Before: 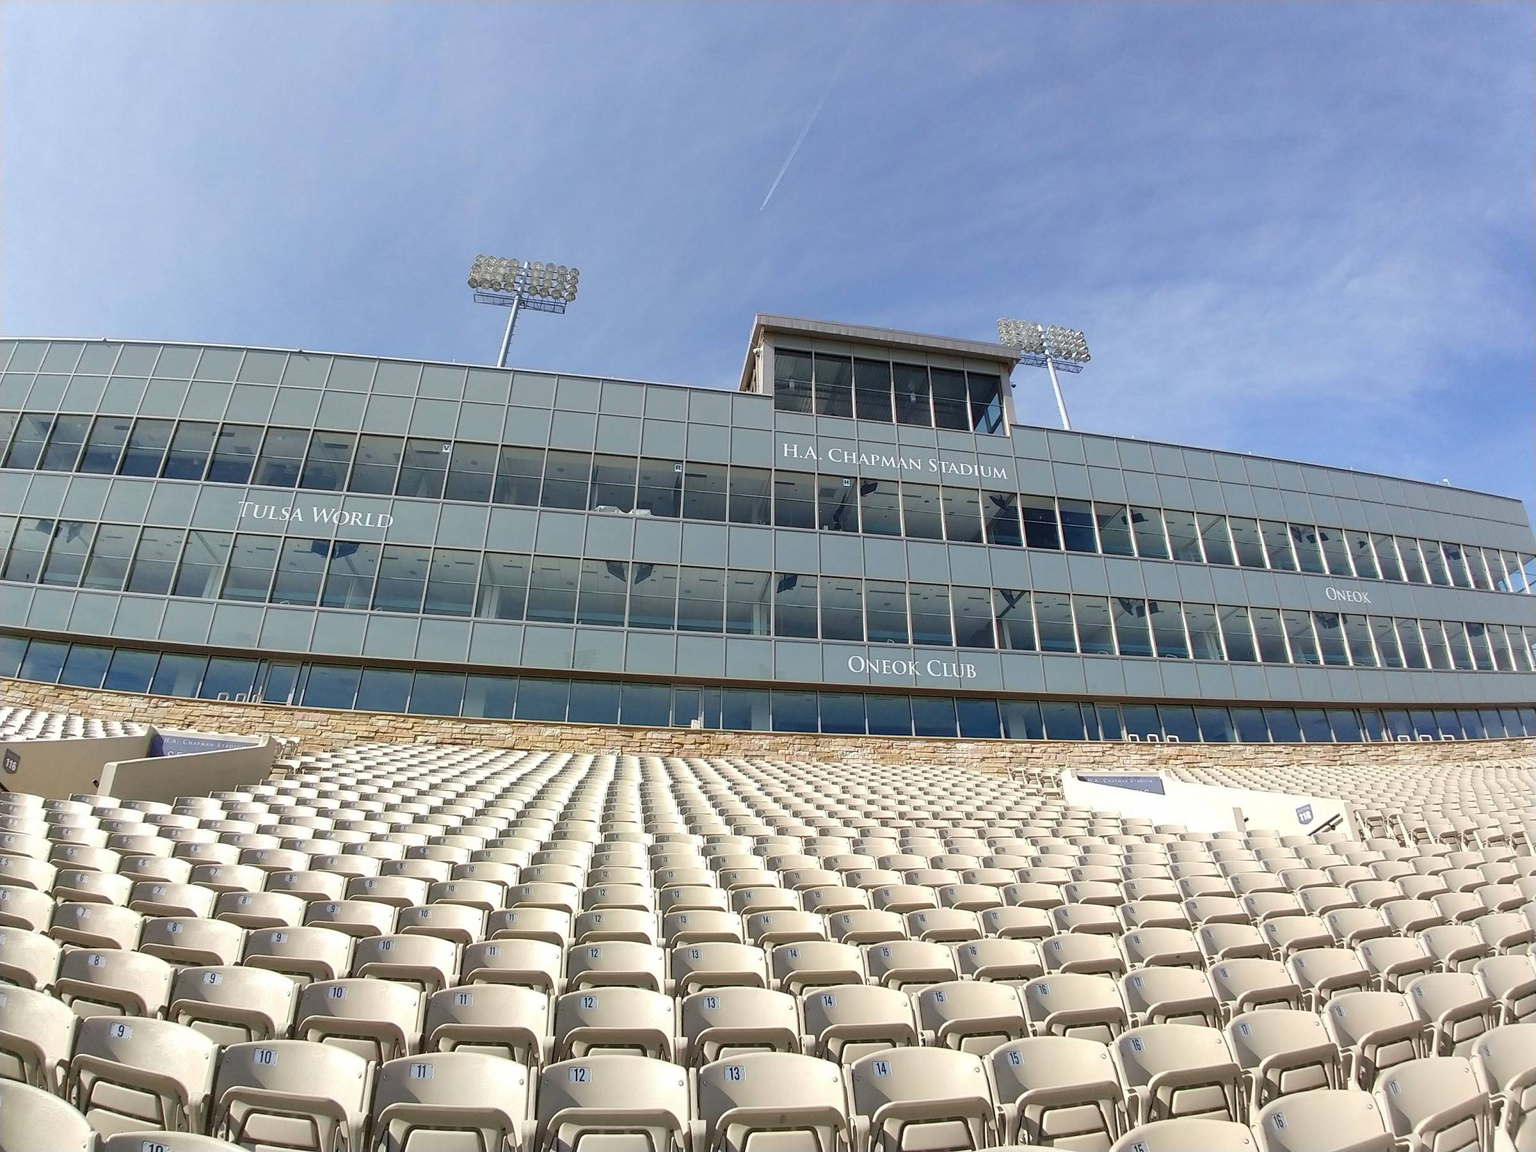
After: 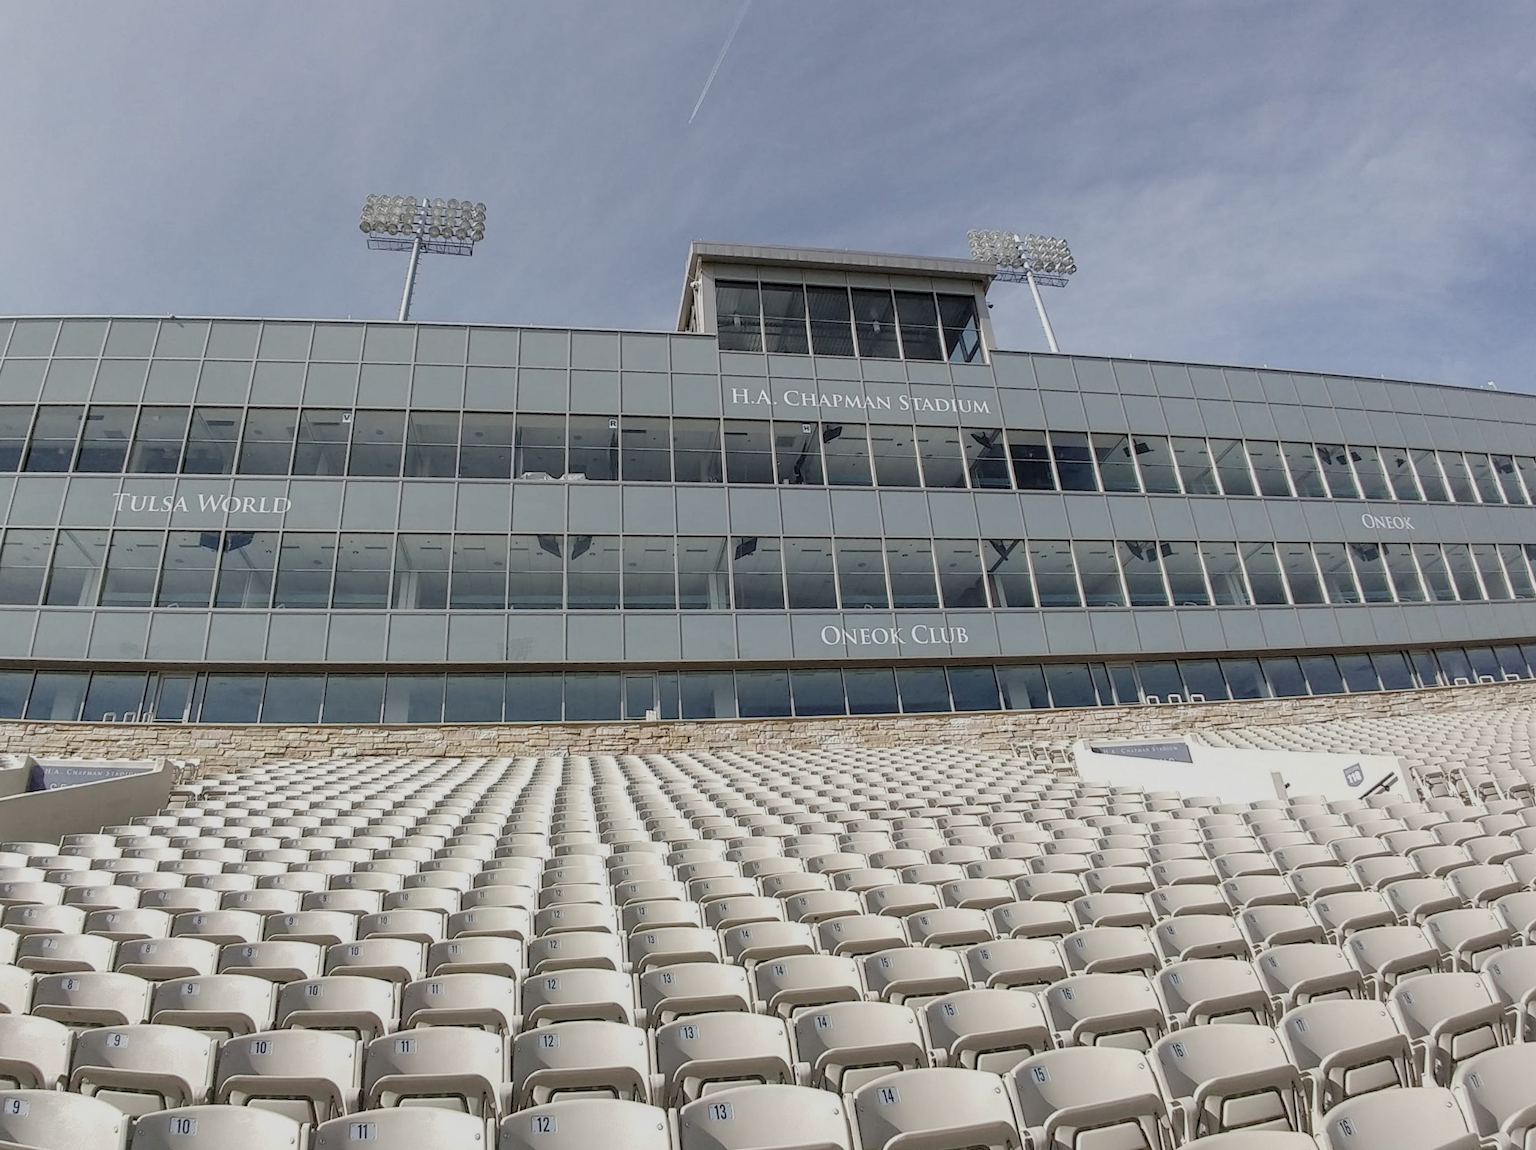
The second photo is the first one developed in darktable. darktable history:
crop and rotate: angle 3.56°, left 5.585%, top 5.701%
local contrast: on, module defaults
exposure: black level correction 0, exposure -0.825 EV, compensate highlight preservation false
contrast brightness saturation: brightness 0.186, saturation -0.506
color balance rgb: shadows lift › hue 87.73°, perceptual saturation grading › global saturation 20%, perceptual saturation grading › highlights -25.589%, perceptual saturation grading › shadows 50.199%
